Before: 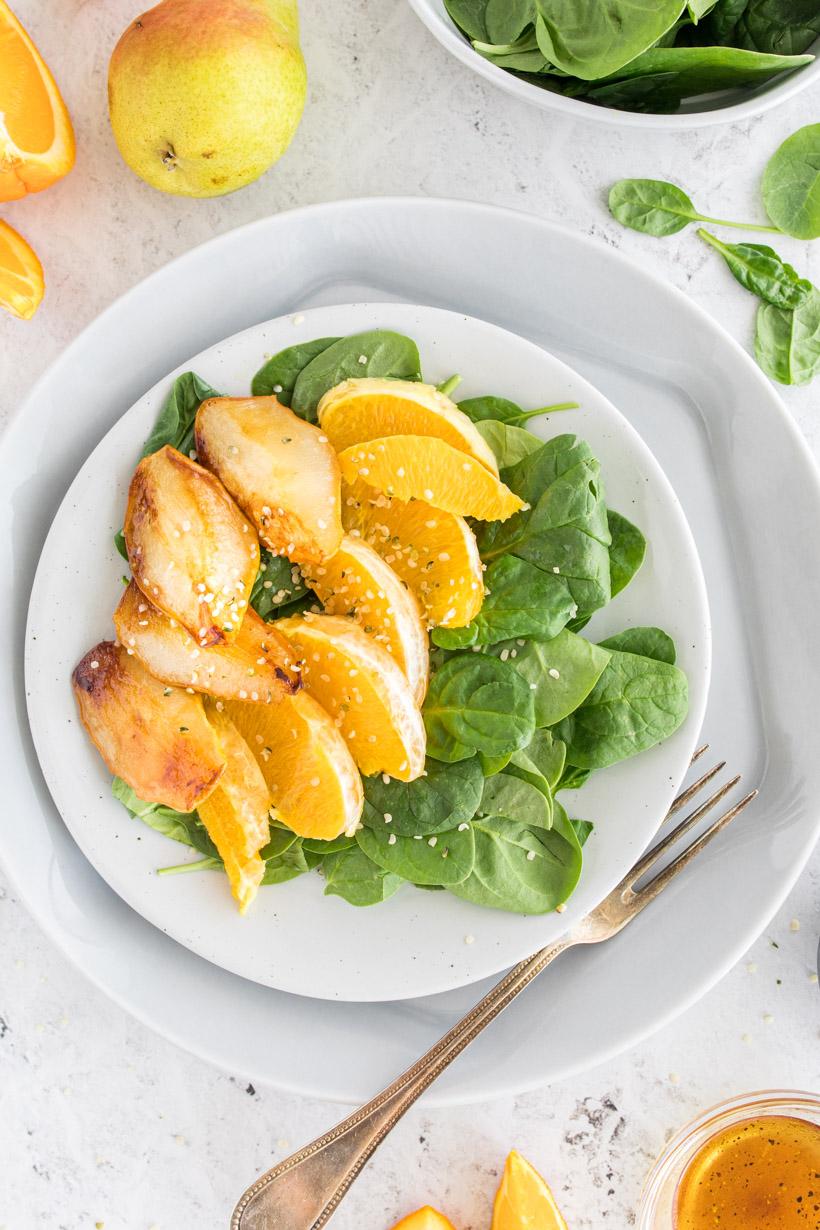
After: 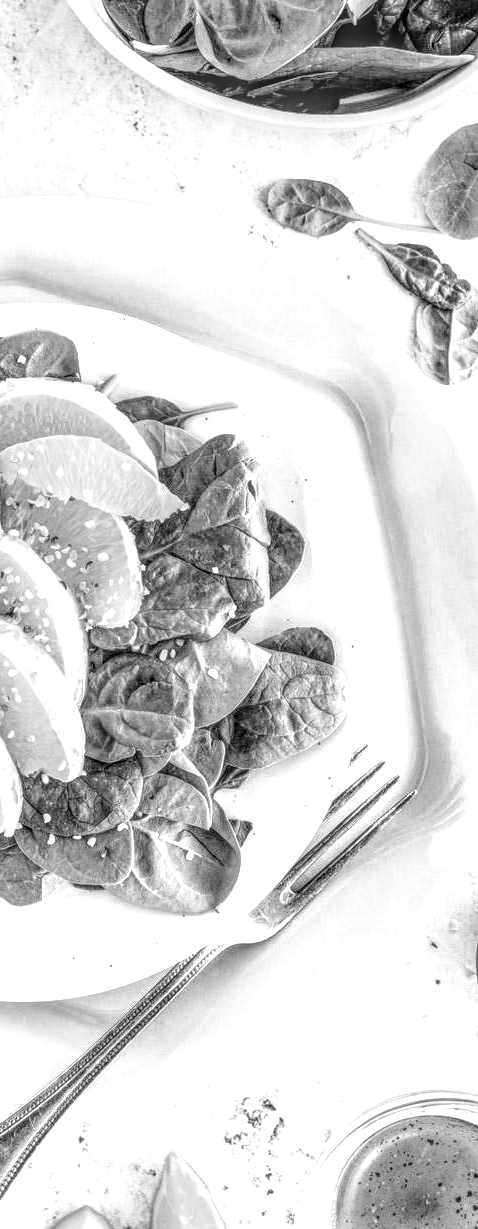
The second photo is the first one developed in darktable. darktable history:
crop: left 41.637%
tone equalizer: -8 EV -0.414 EV, -7 EV -0.368 EV, -6 EV -0.352 EV, -5 EV -0.239 EV, -3 EV 0.194 EV, -2 EV 0.35 EV, -1 EV 0.375 EV, +0 EV 0.391 EV
base curve: curves: ch0 [(0, 0) (0.666, 0.806) (1, 1)], preserve colors none
tone curve: curves: ch0 [(0, 0.019) (0.11, 0.036) (0.259, 0.214) (0.378, 0.365) (0.499, 0.529) (1, 1)], color space Lab, linked channels, preserve colors none
local contrast: highlights 5%, shadows 4%, detail 298%, midtone range 0.293
color zones: curves: ch0 [(0, 0.613) (0.01, 0.613) (0.245, 0.448) (0.498, 0.529) (0.642, 0.665) (0.879, 0.777) (0.99, 0.613)]; ch1 [(0, 0) (0.143, 0) (0.286, 0) (0.429, 0) (0.571, 0) (0.714, 0) (0.857, 0)]
